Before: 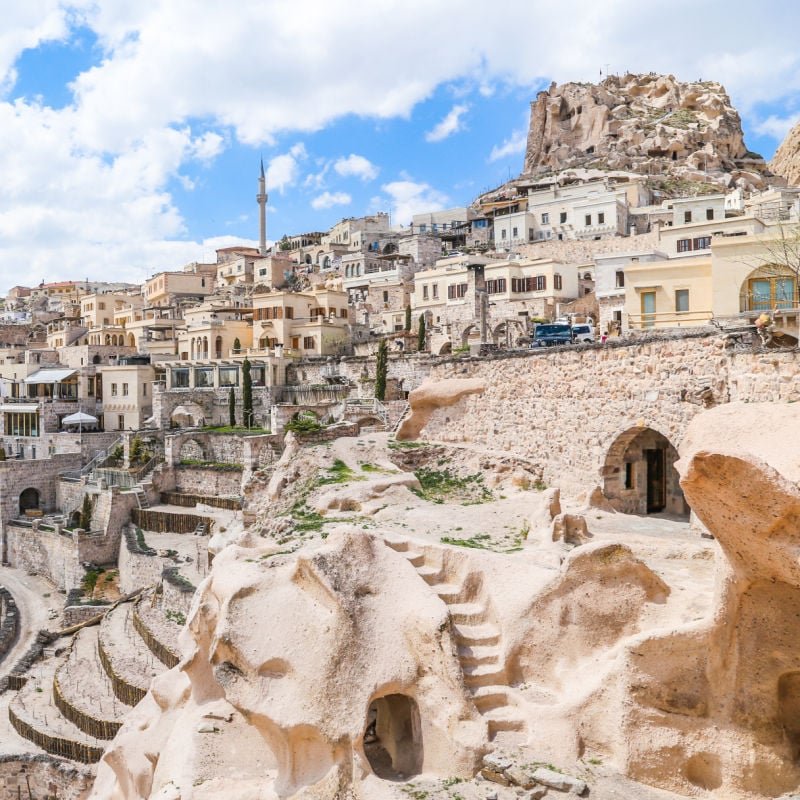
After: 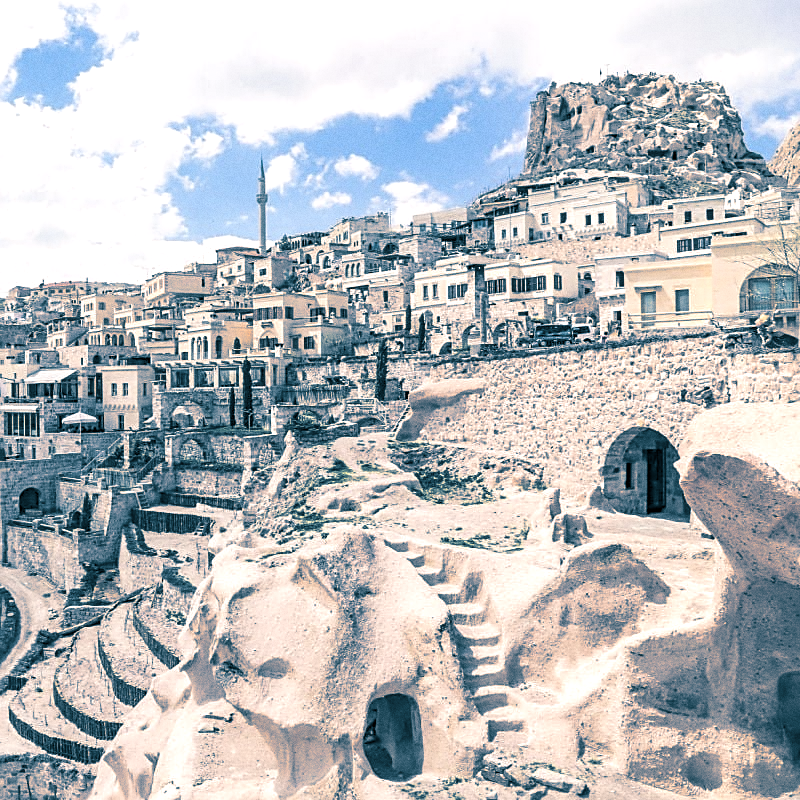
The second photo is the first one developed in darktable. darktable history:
split-toning: shadows › hue 212.4°, balance -70
grain: coarseness 0.47 ISO
sharpen: on, module defaults
color balance rgb: highlights gain › chroma 2.94%, highlights gain › hue 60.57°, global offset › chroma 0.25%, global offset › hue 256.52°, perceptual saturation grading › global saturation 20%, perceptual saturation grading › highlights -50%, perceptual saturation grading › shadows 30%, contrast 15%
